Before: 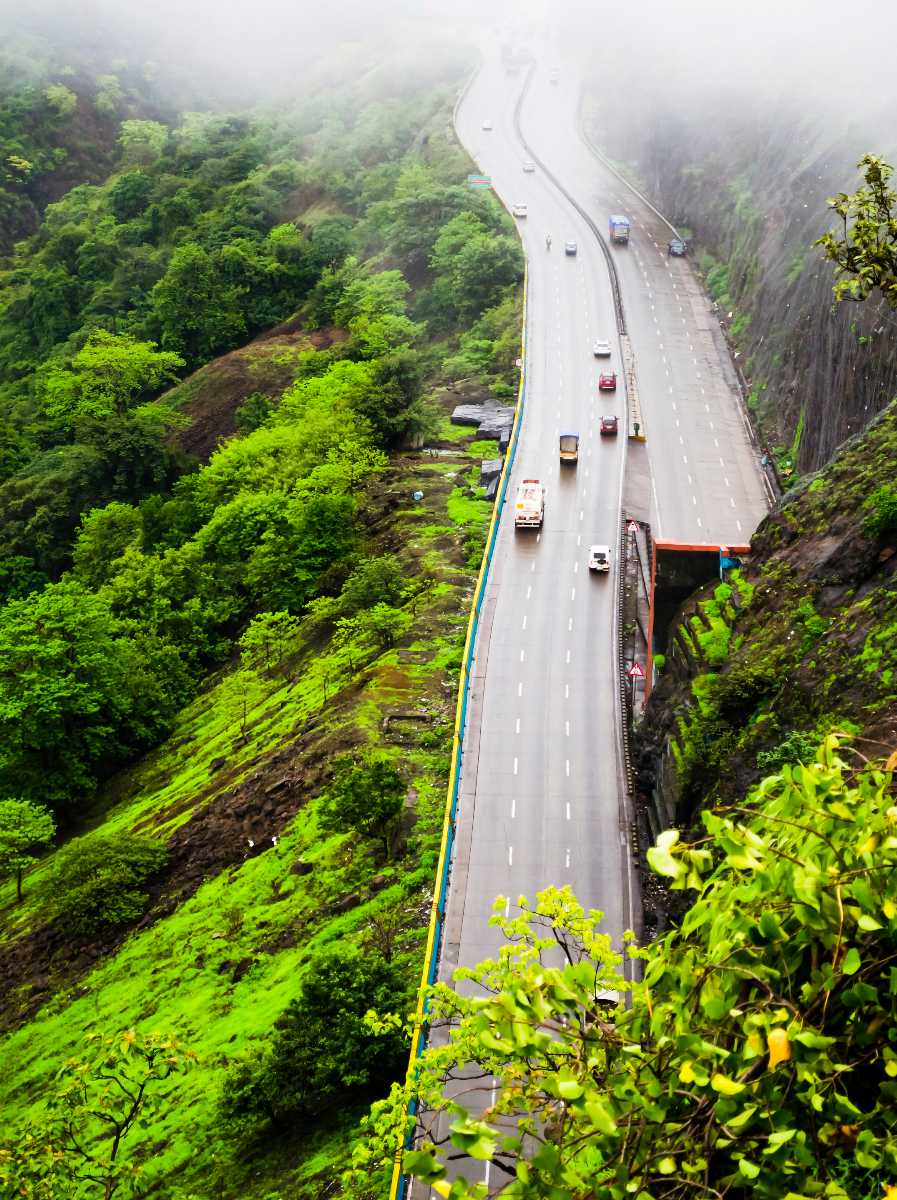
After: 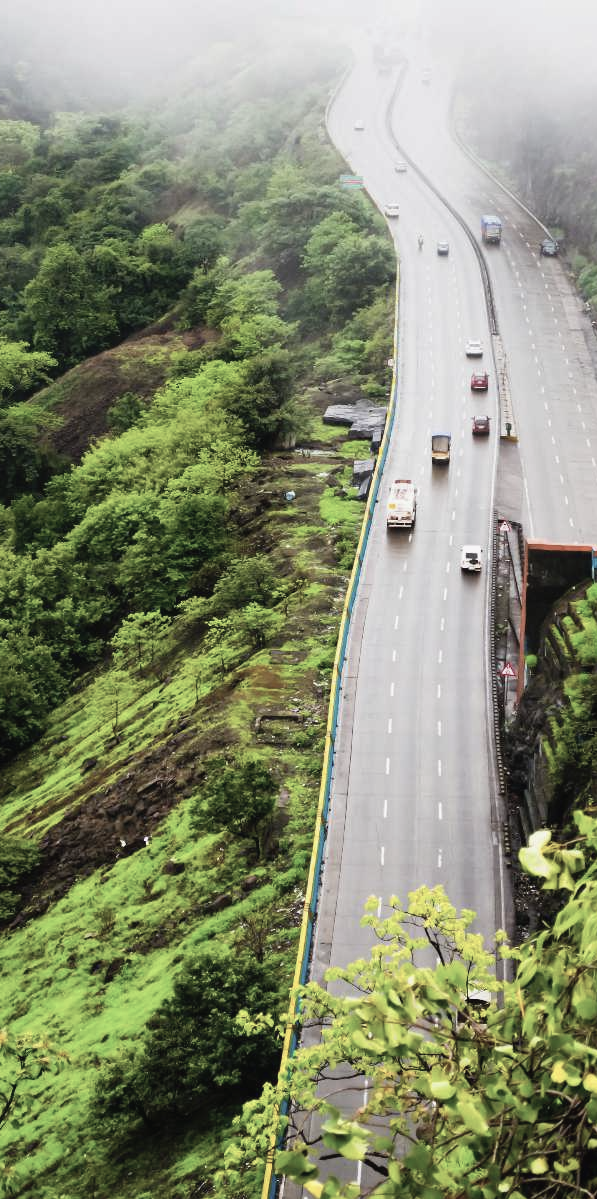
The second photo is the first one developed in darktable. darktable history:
crop and rotate: left 14.292%, right 19.041%
contrast brightness saturation: contrast -0.05, saturation -0.41
